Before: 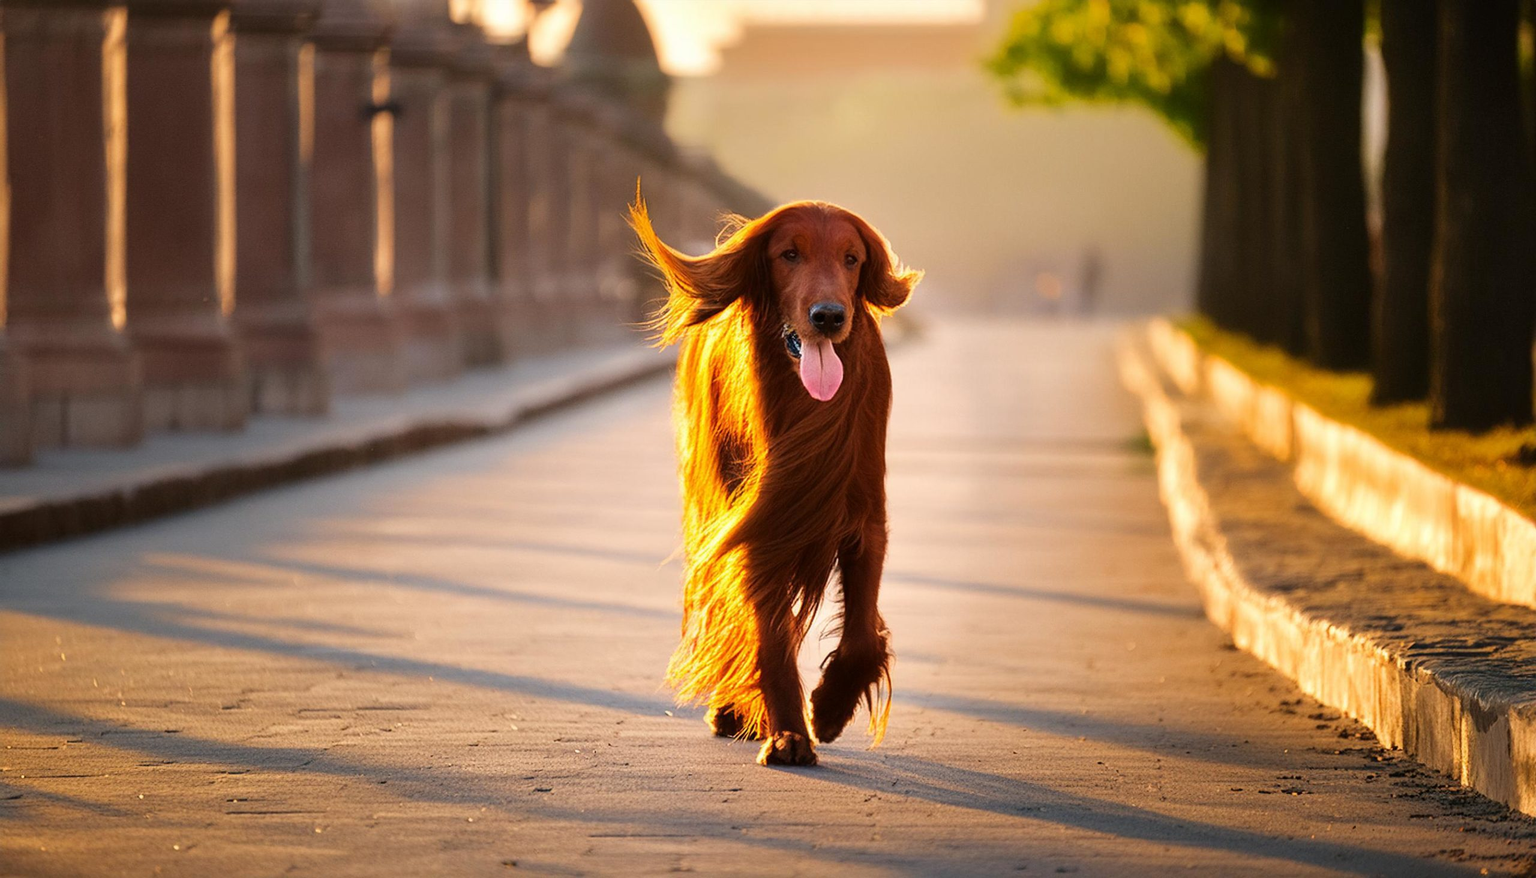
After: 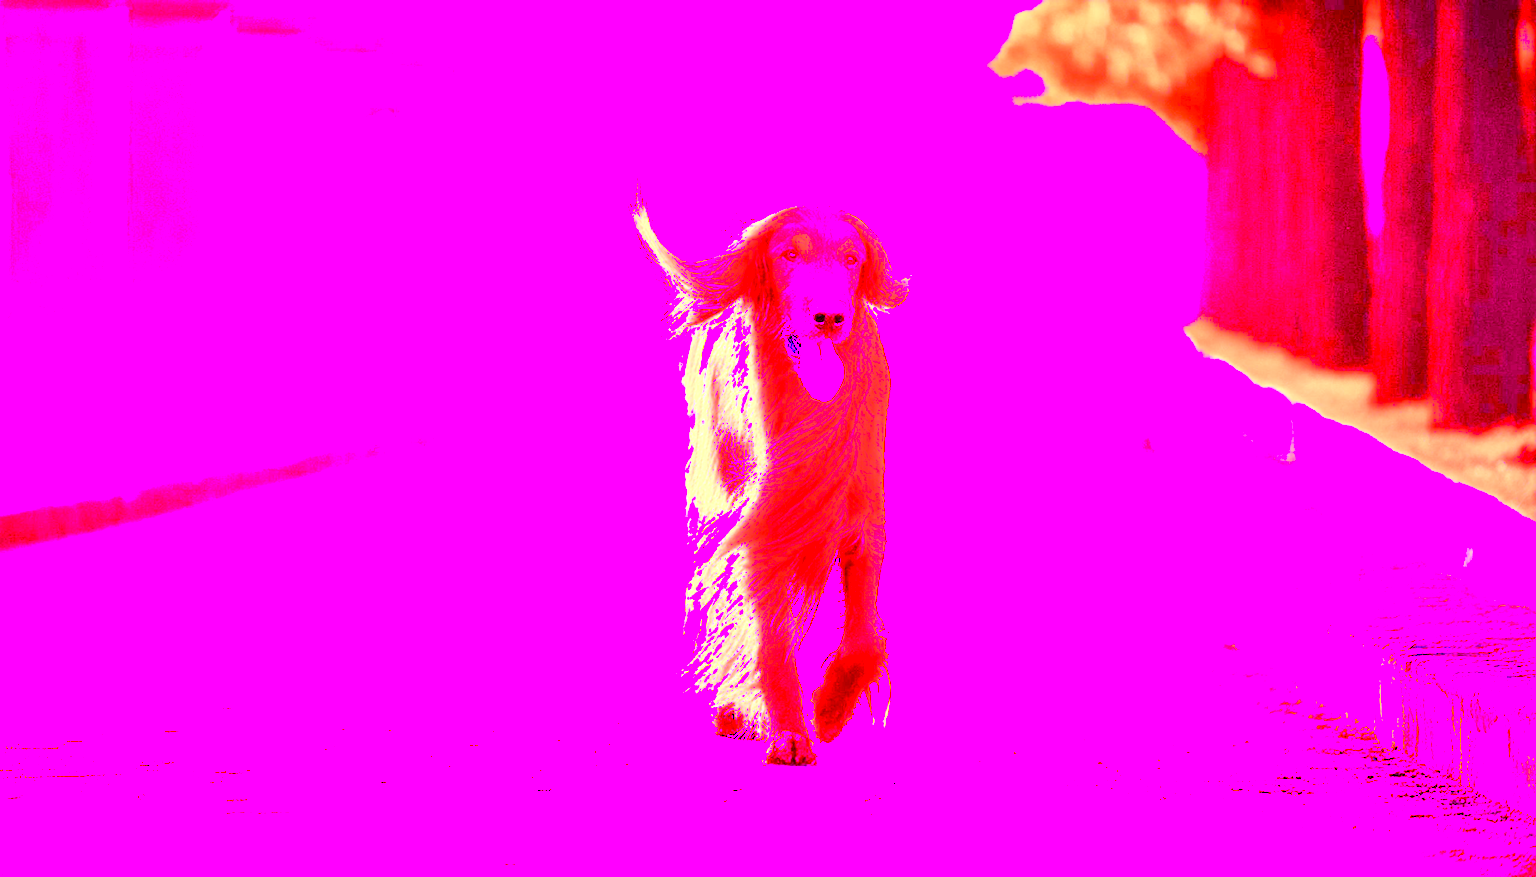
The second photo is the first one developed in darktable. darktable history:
white balance: red 8, blue 8
color balance rgb: perceptual saturation grading › global saturation 35%, perceptual saturation grading › highlights -30%, perceptual saturation grading › shadows 35%, perceptual brilliance grading › global brilliance 3%, perceptual brilliance grading › highlights -3%, perceptual brilliance grading › shadows 3%
